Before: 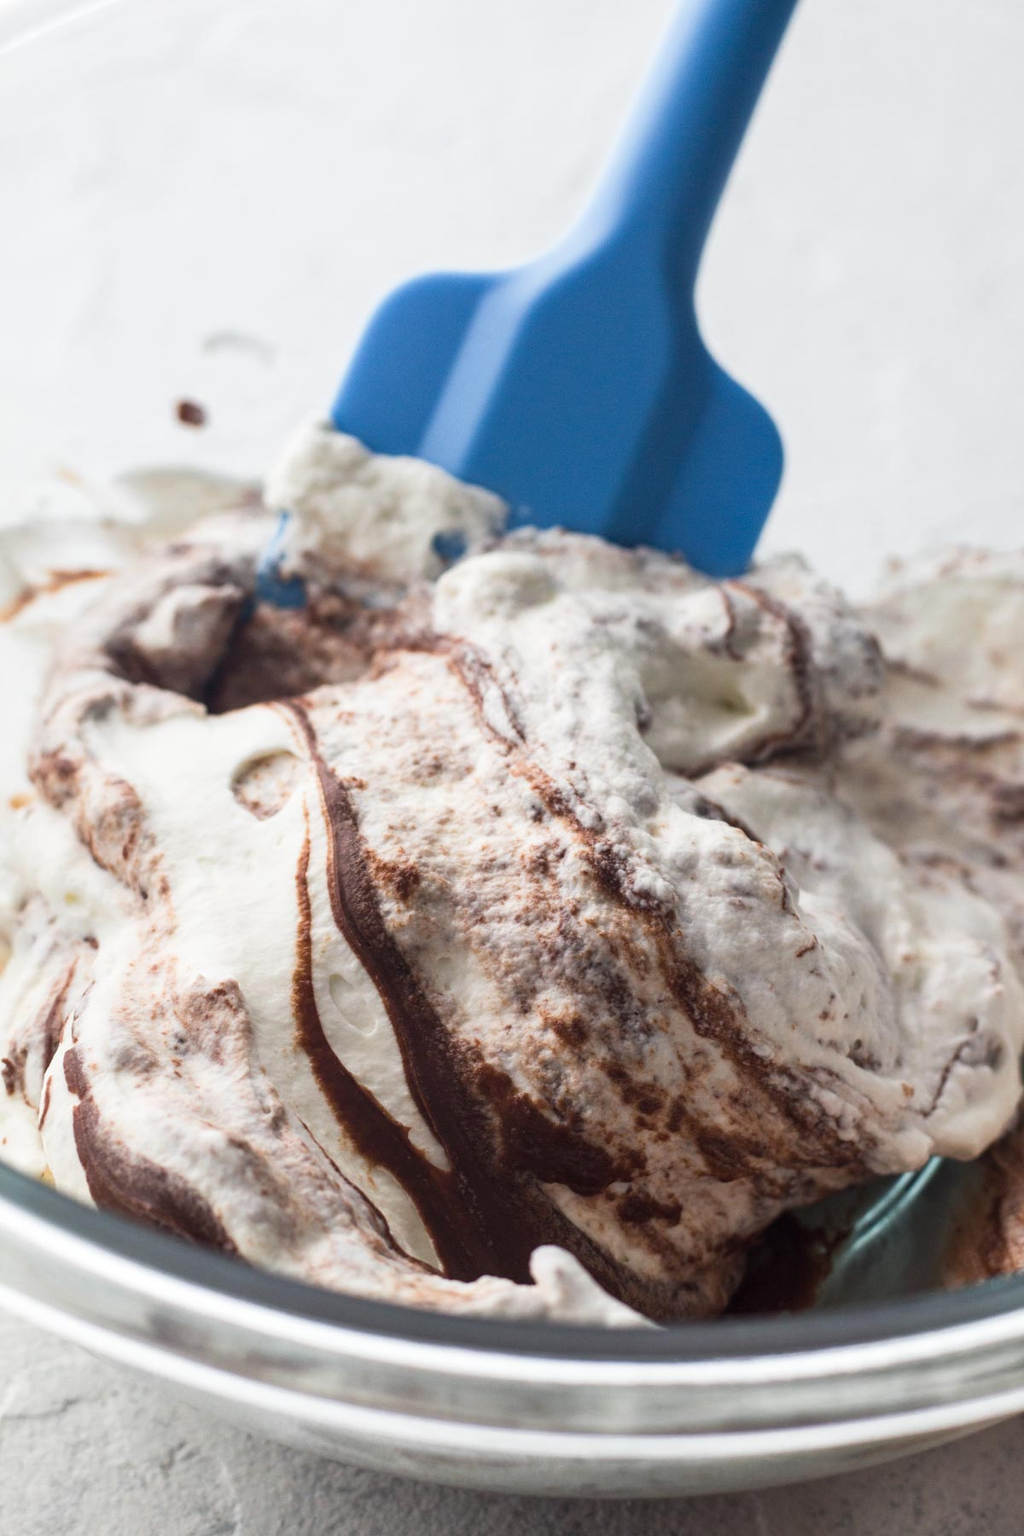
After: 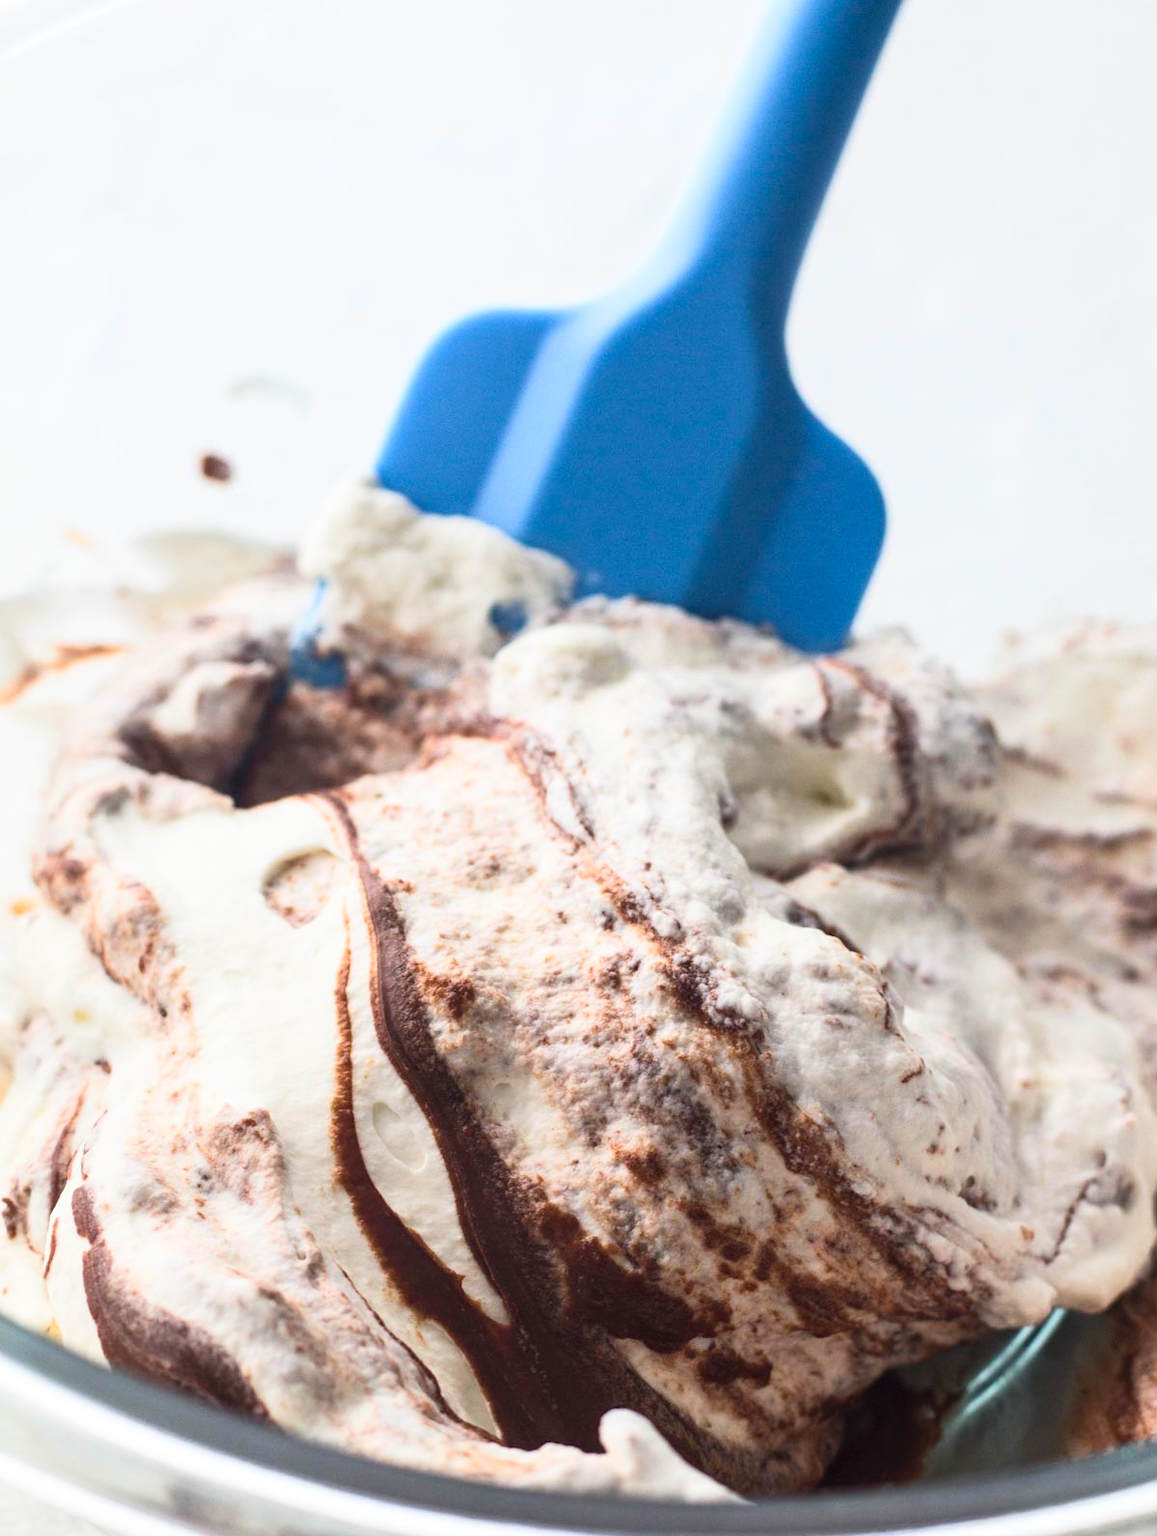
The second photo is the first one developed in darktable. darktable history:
contrast brightness saturation: contrast 0.203, brightness 0.16, saturation 0.223
crop and rotate: top 0%, bottom 11.589%
